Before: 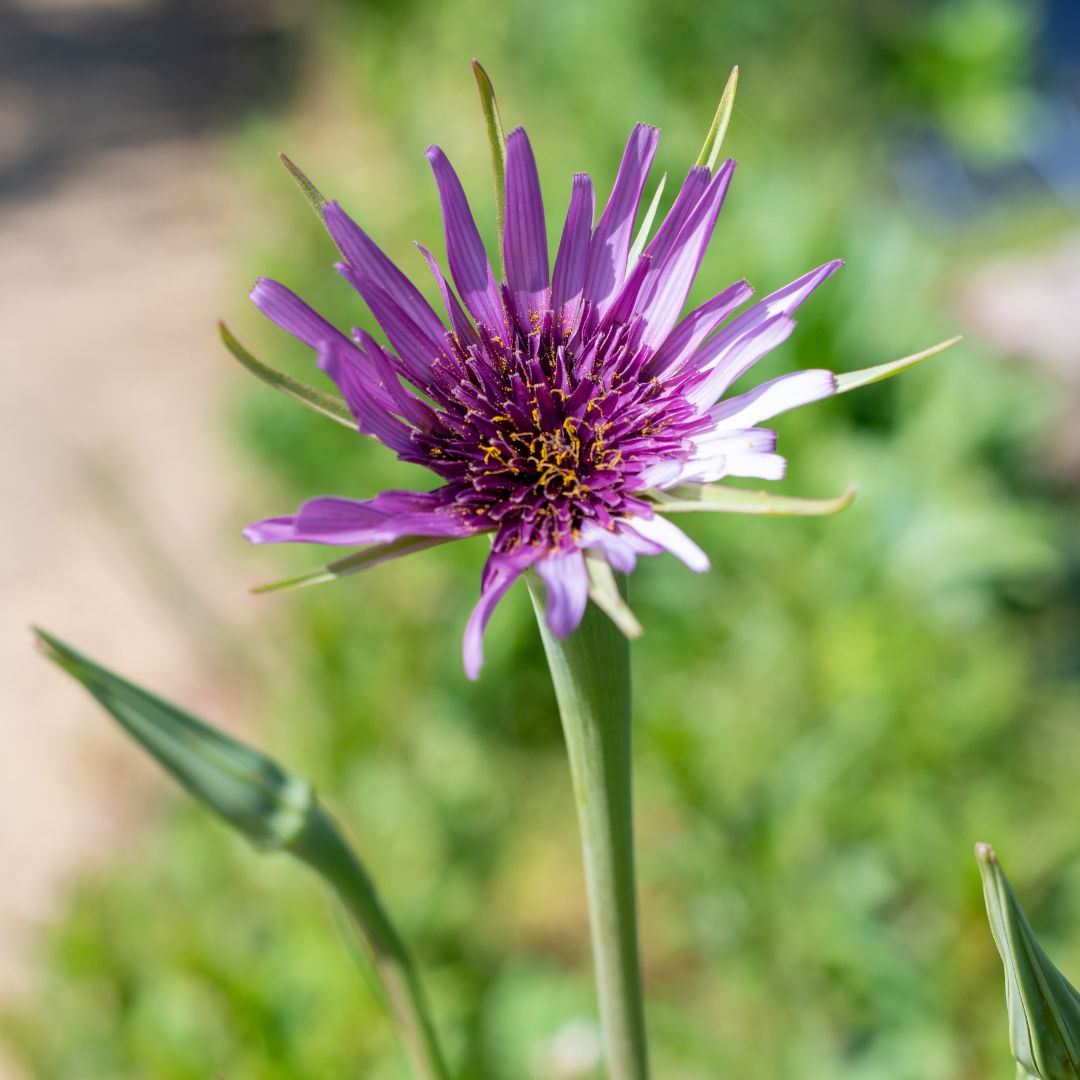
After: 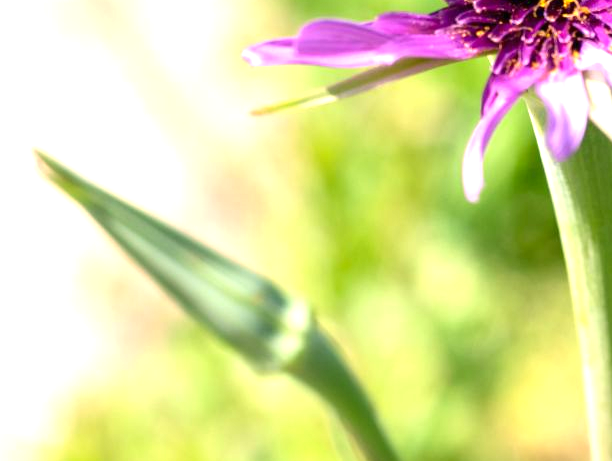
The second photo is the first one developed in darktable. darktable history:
crop: top 44.259%, right 43.262%, bottom 12.982%
exposure: black level correction 0, exposure 1.199 EV, compensate highlight preservation false
color correction: highlights a* 7.11, highlights b* 3.92
